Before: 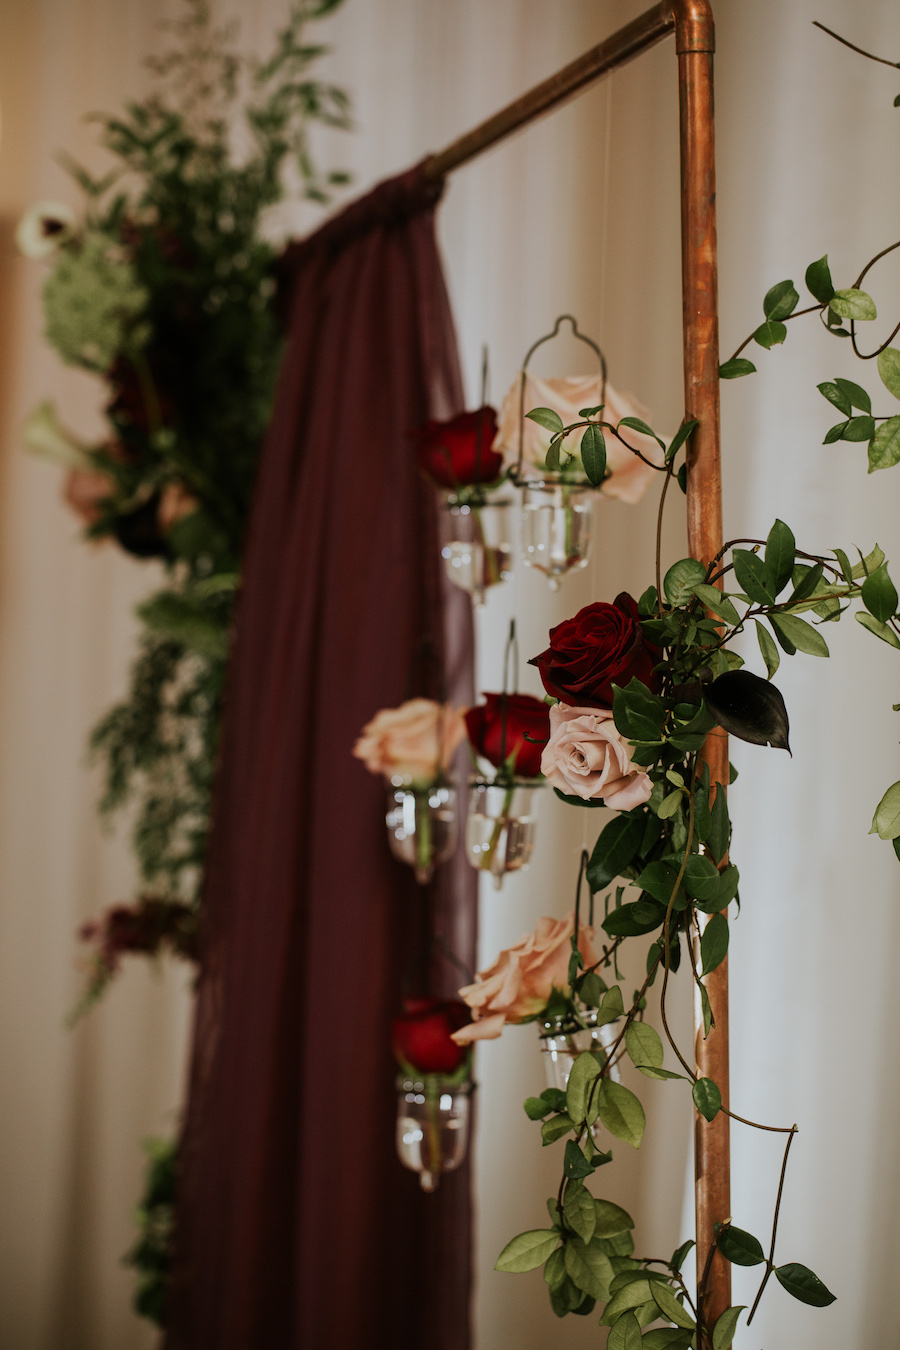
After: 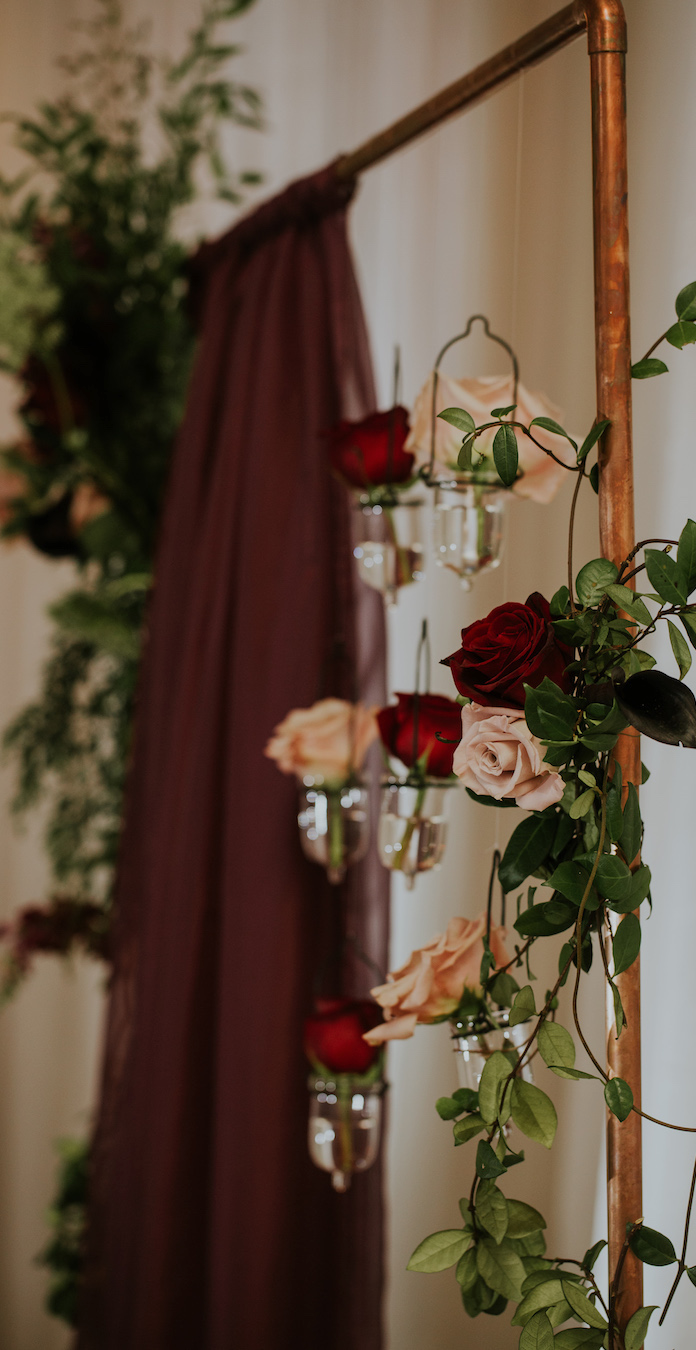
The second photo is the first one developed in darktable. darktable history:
crop: left 9.869%, right 12.694%
shadows and highlights: shadows 25.94, white point adjustment -2.99, highlights -29.88
